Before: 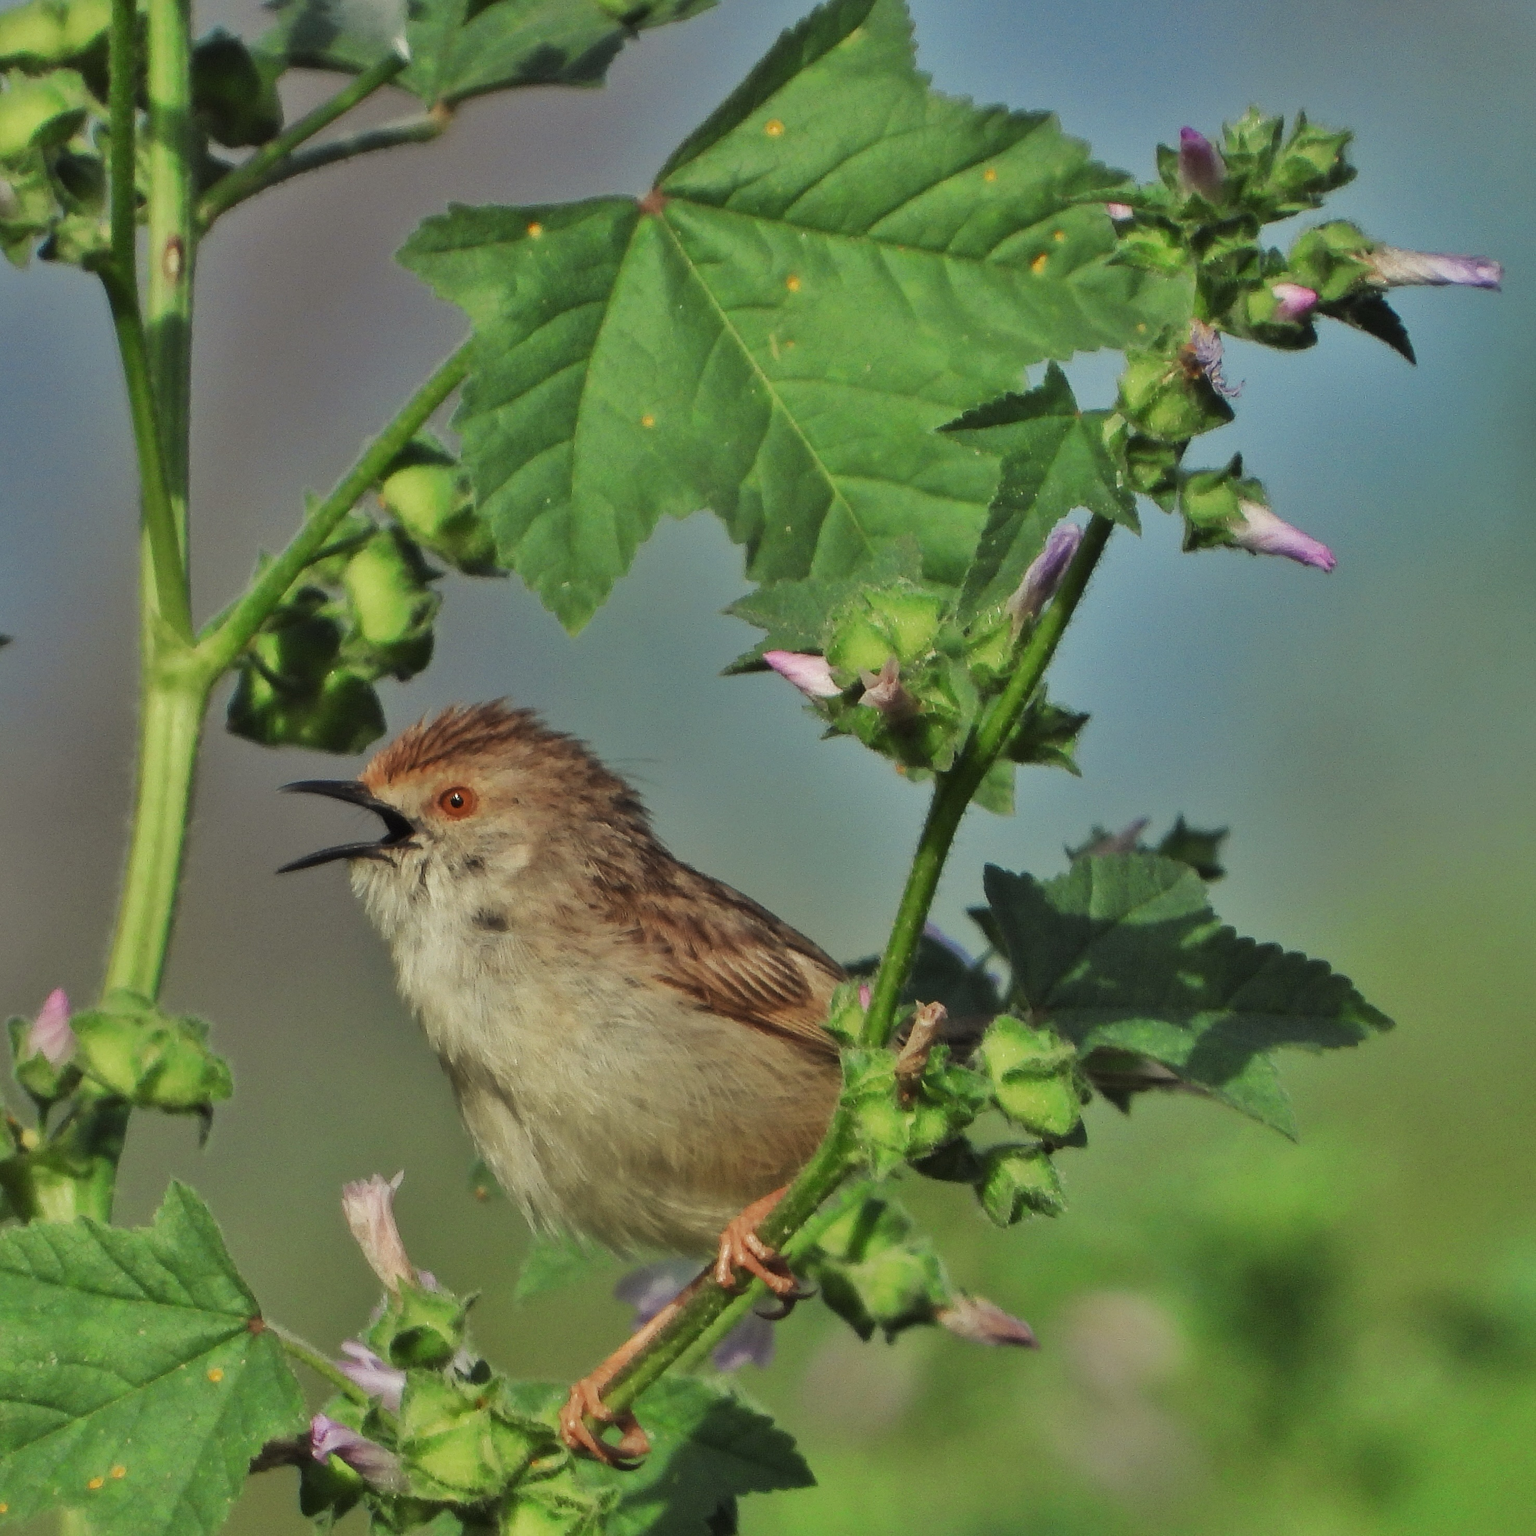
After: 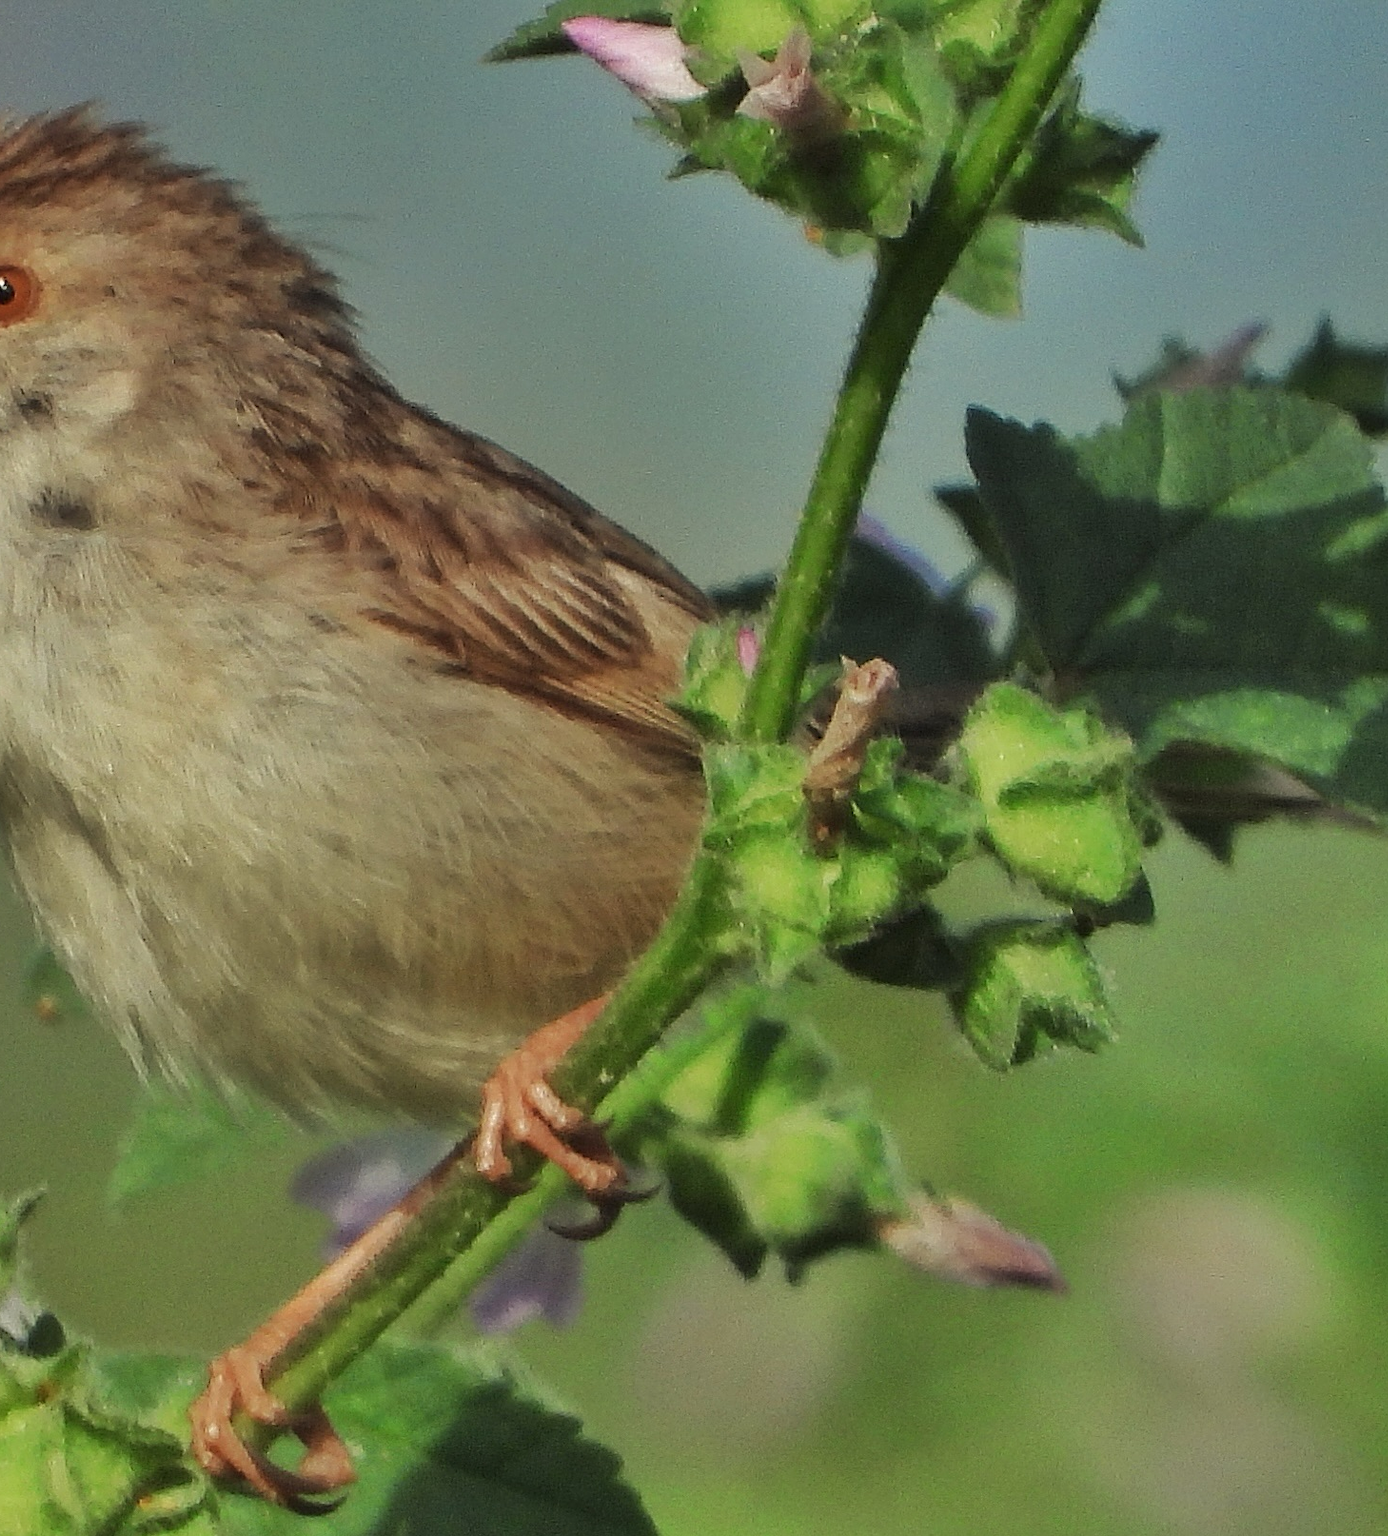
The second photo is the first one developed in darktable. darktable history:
sharpen: amount 0.2
crop: left 29.672%, top 41.786%, right 20.851%, bottom 3.487%
